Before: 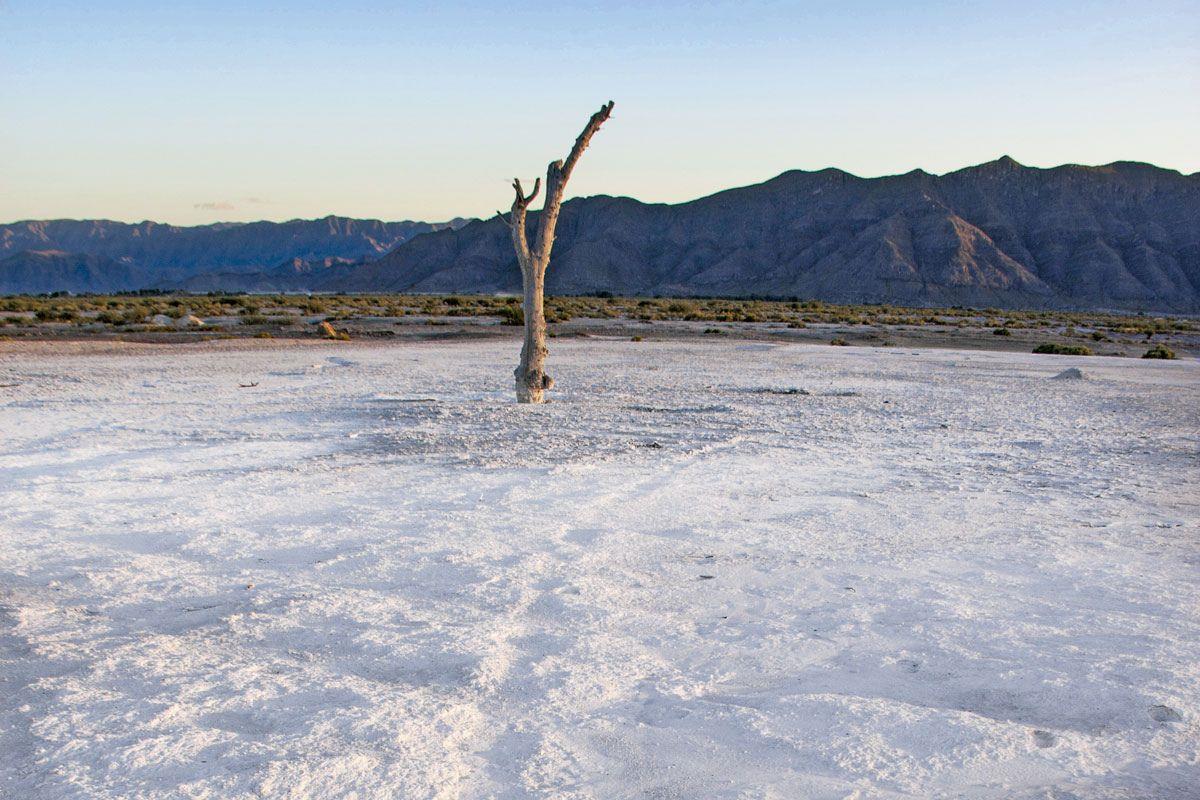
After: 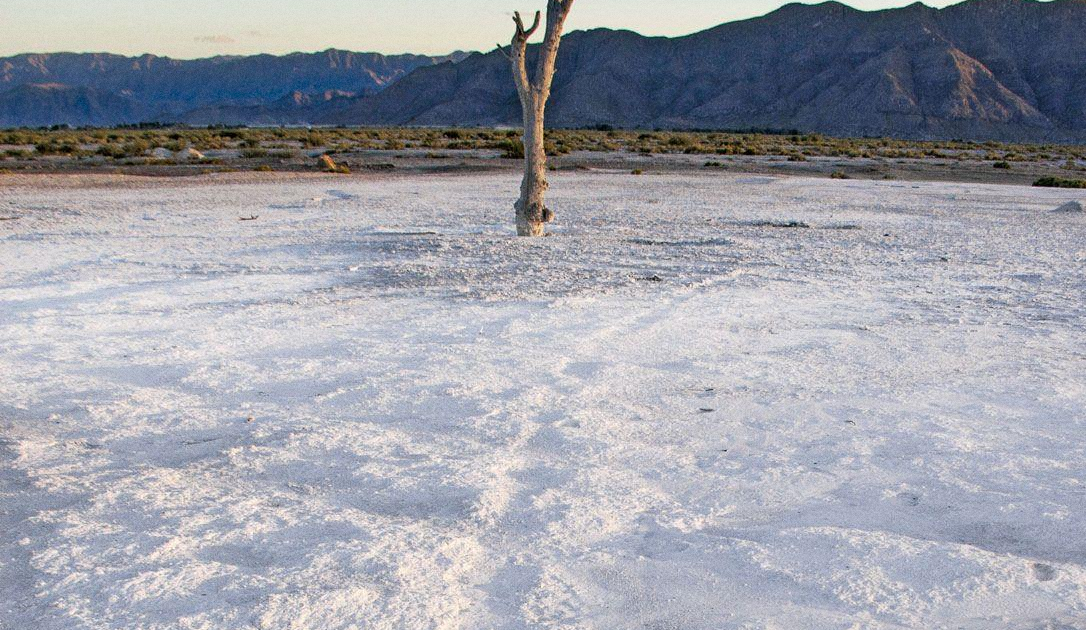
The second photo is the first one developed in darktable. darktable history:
crop: top 20.916%, right 9.437%, bottom 0.316%
grain: on, module defaults
